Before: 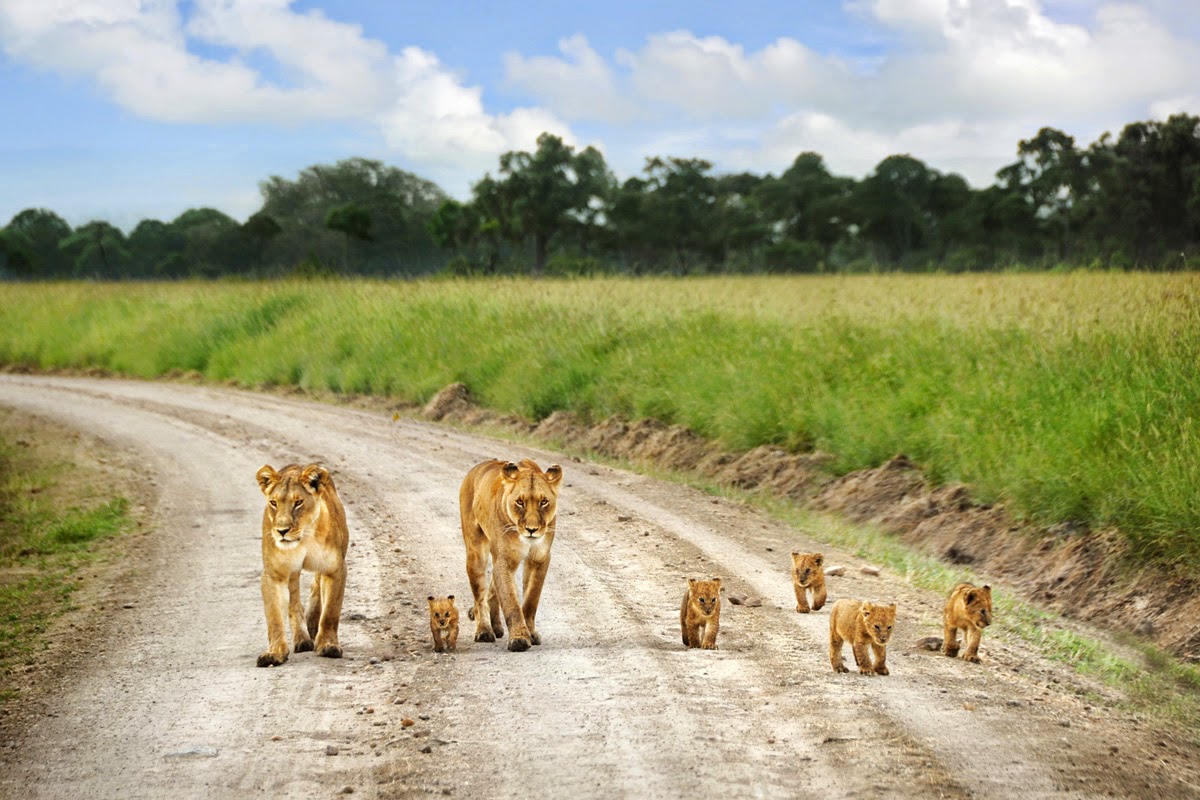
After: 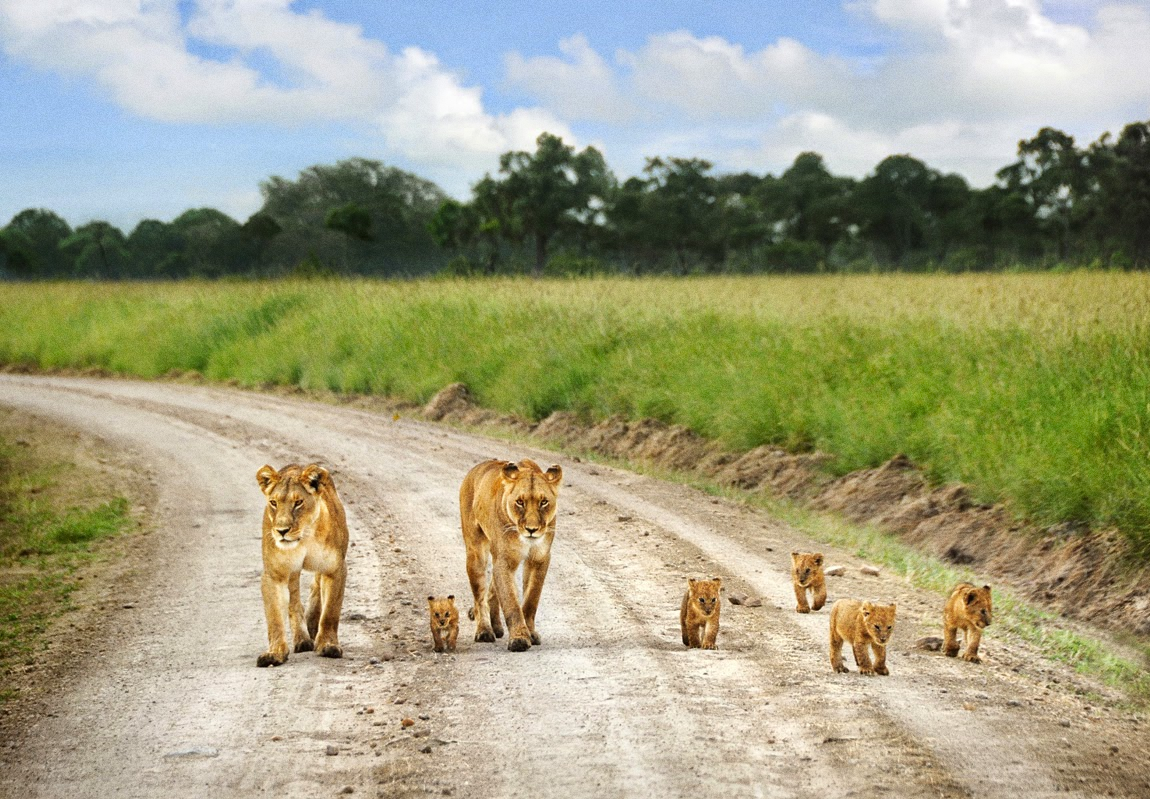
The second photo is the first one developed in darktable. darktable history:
crop: right 4.126%, bottom 0.031%
grain: coarseness 0.09 ISO
